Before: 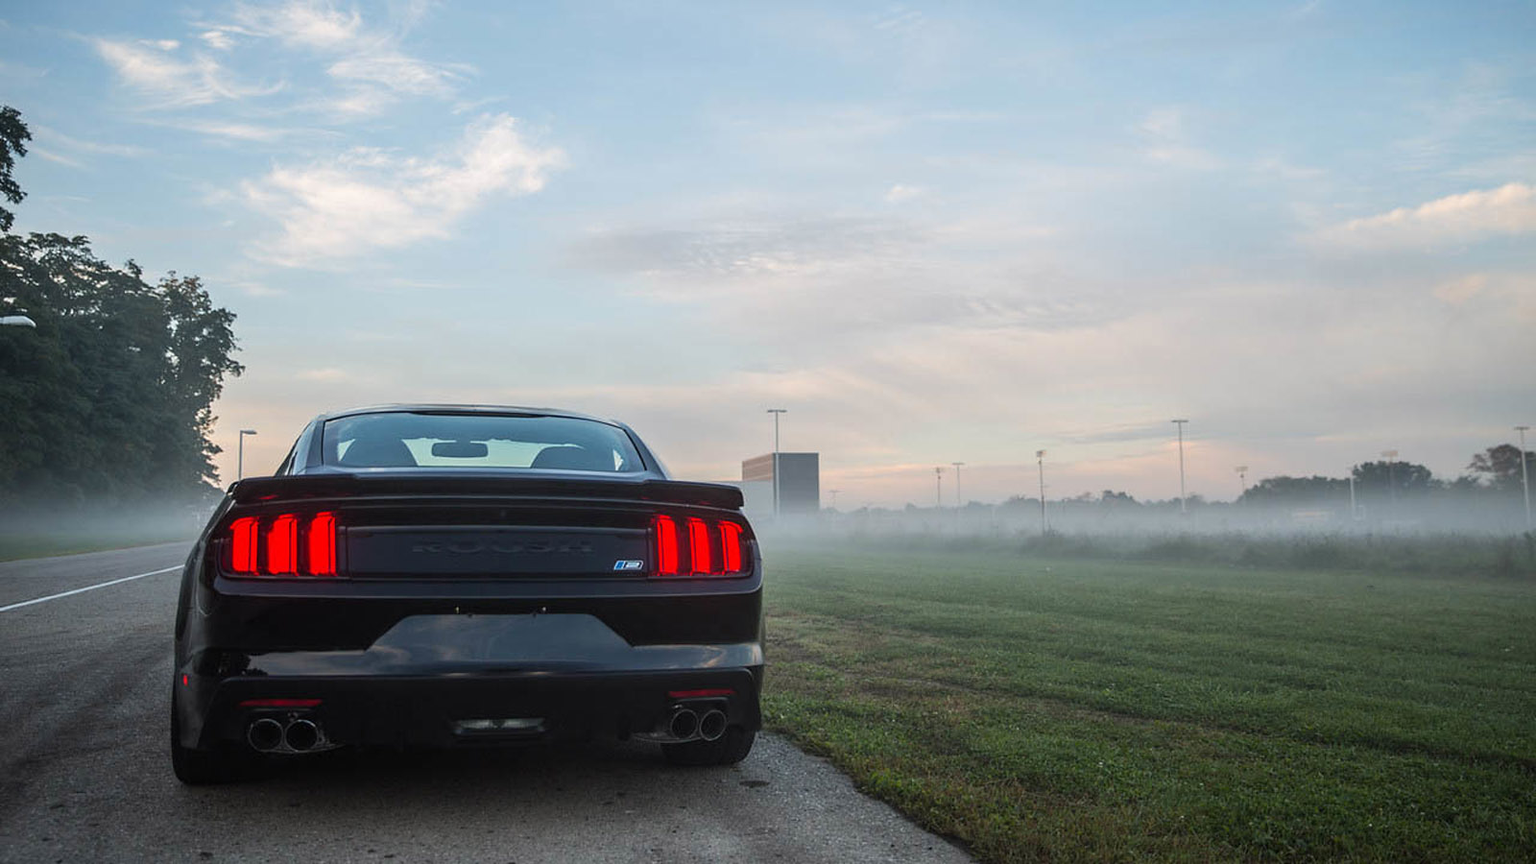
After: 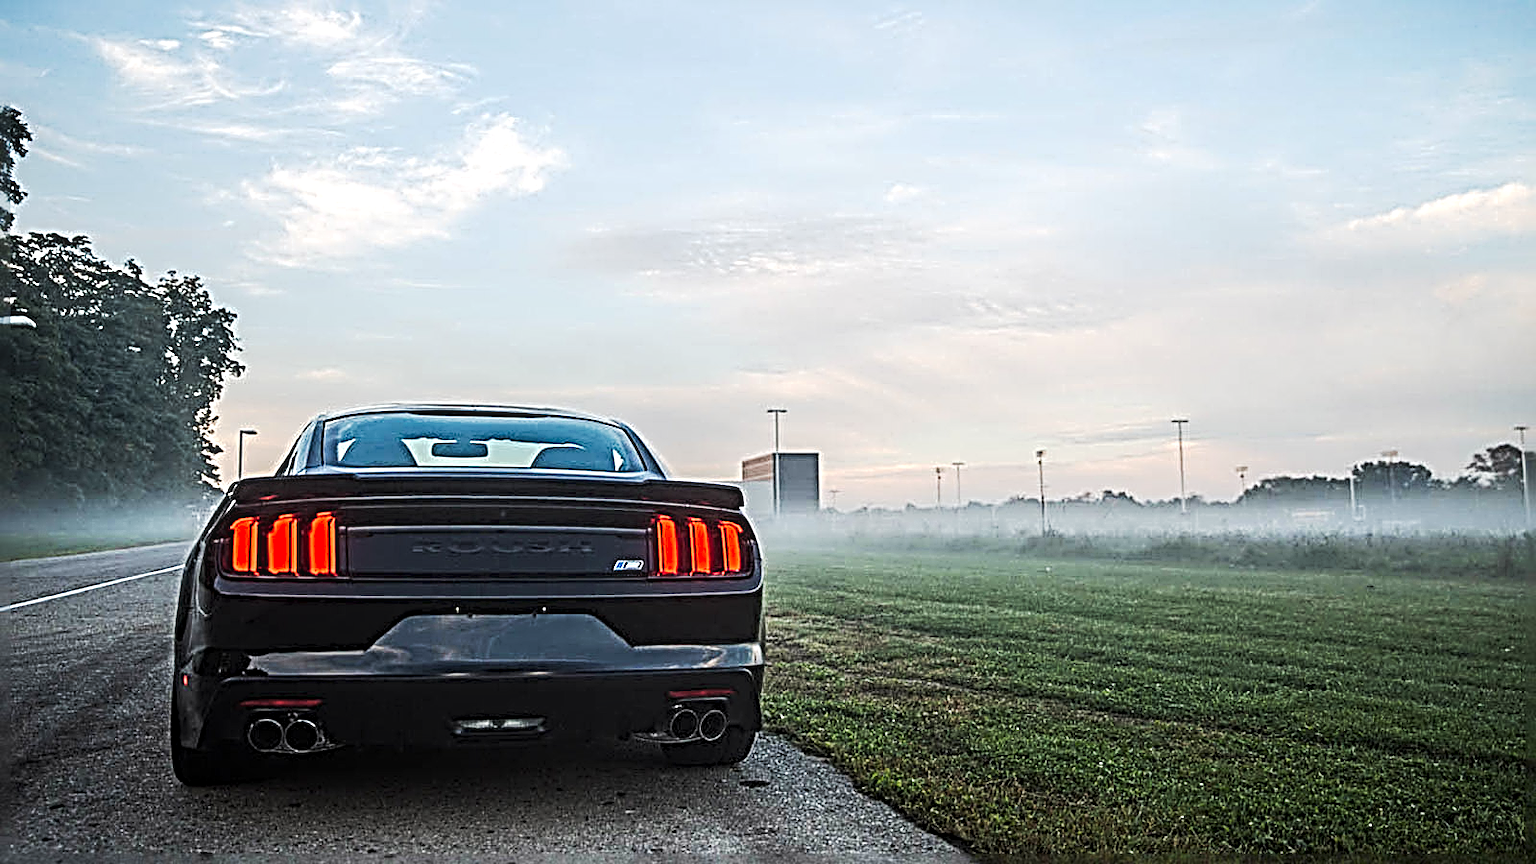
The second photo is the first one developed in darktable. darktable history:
tone curve: curves: ch0 [(0, 0) (0.003, 0.003) (0.011, 0.012) (0.025, 0.023) (0.044, 0.04) (0.069, 0.056) (0.1, 0.082) (0.136, 0.107) (0.177, 0.144) (0.224, 0.186) (0.277, 0.237) (0.335, 0.297) (0.399, 0.37) (0.468, 0.465) (0.543, 0.567) (0.623, 0.68) (0.709, 0.782) (0.801, 0.86) (0.898, 0.924) (1, 1)], preserve colors none
exposure: exposure 0.3 EV, compensate highlight preservation false
local contrast: on, module defaults
sharpen: radius 4.001, amount 2
